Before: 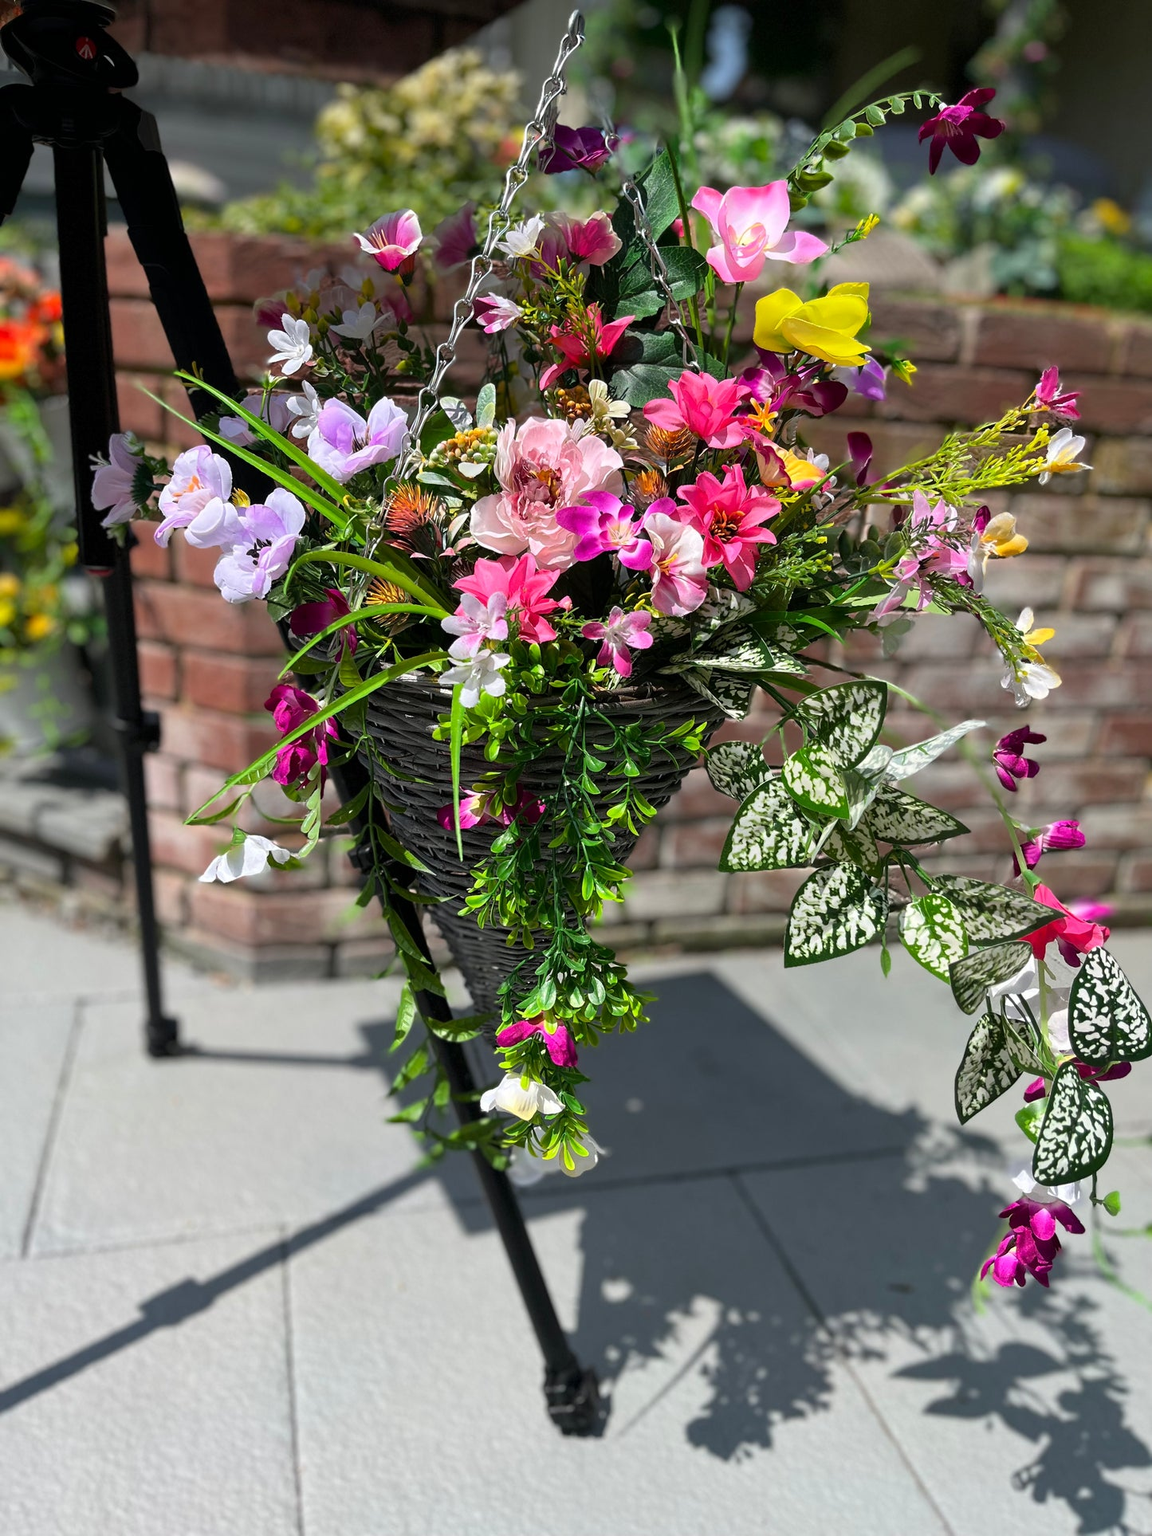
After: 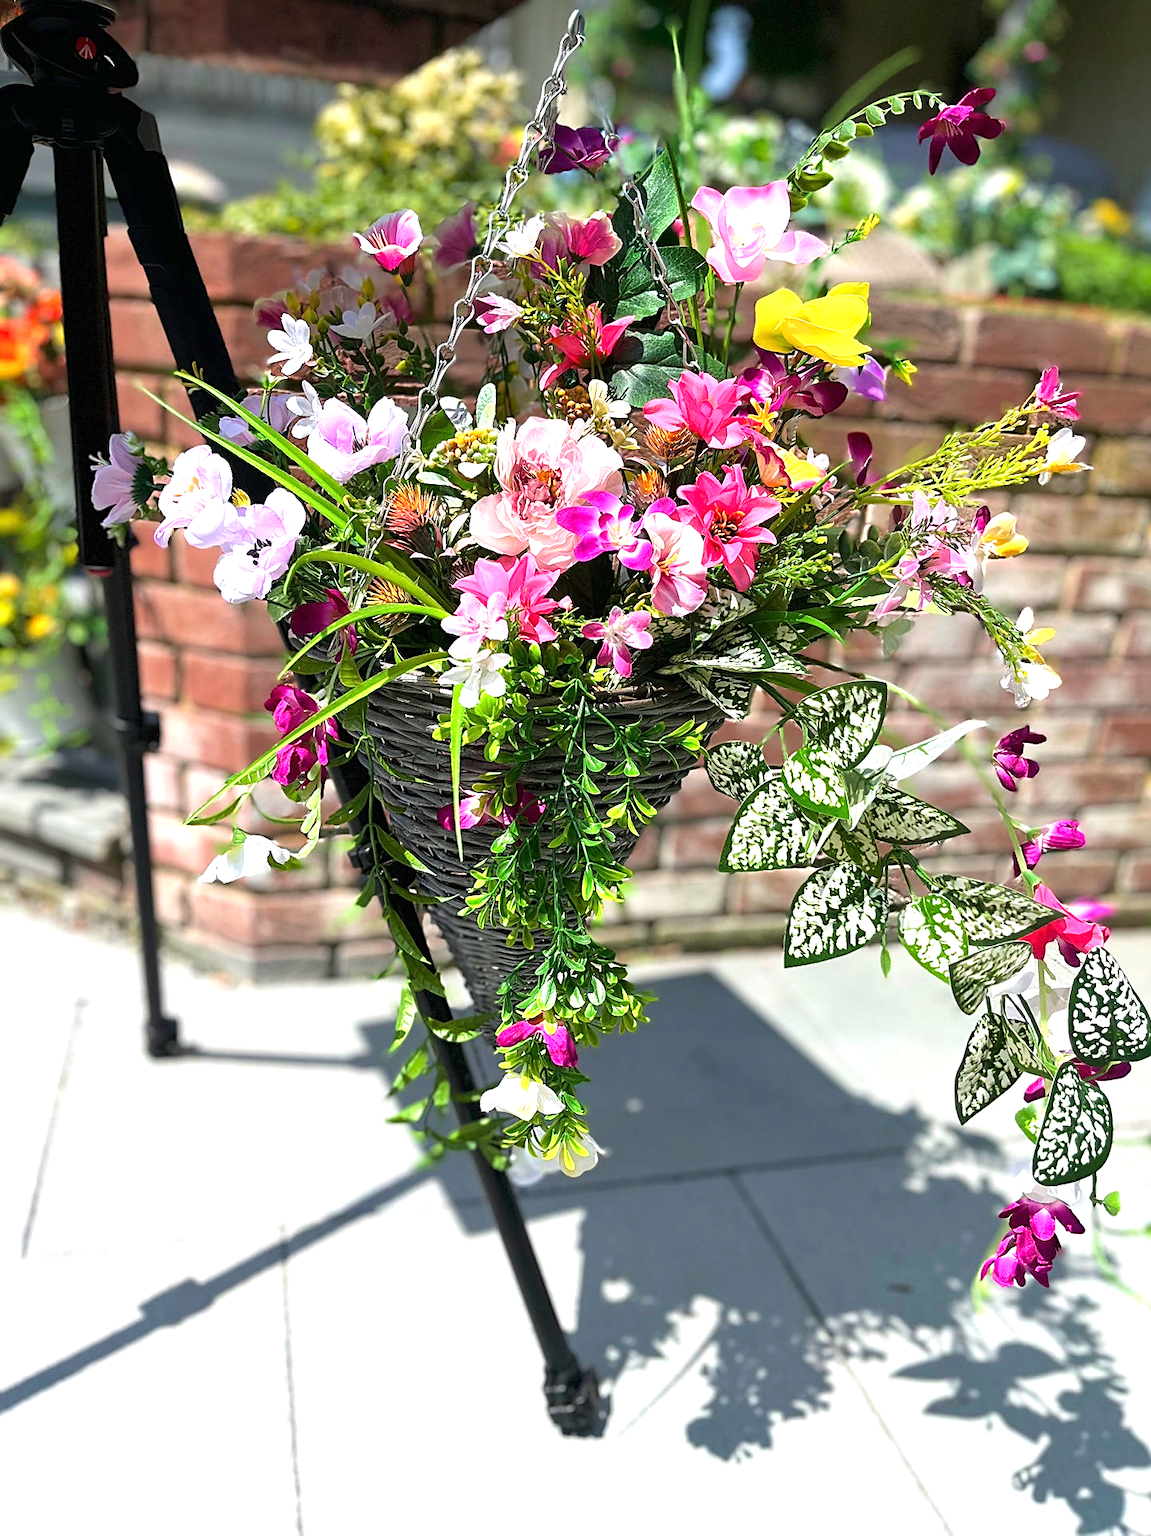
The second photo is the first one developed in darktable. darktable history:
sharpen: on, module defaults
exposure: black level correction 0, exposure 1 EV, compensate exposure bias true, compensate highlight preservation false
velvia: on, module defaults
